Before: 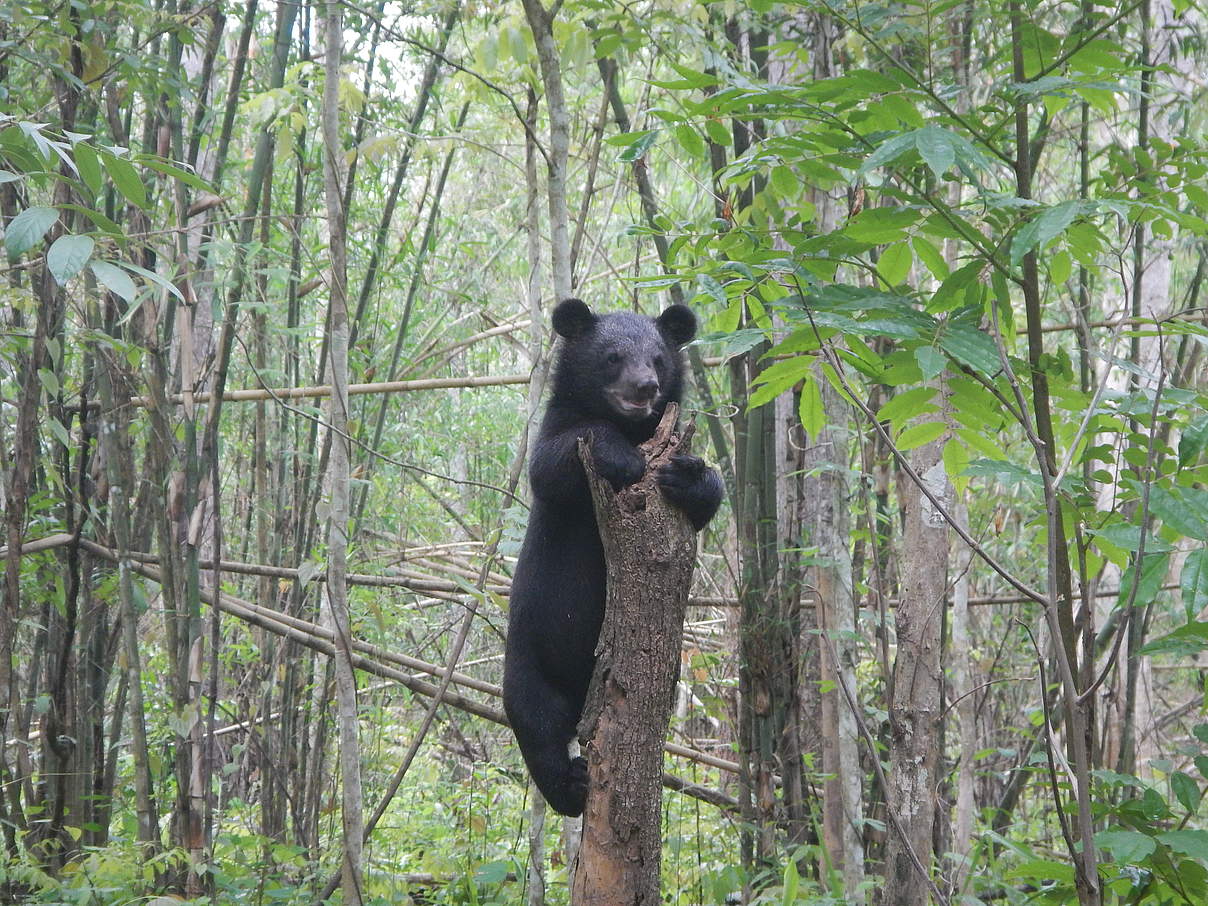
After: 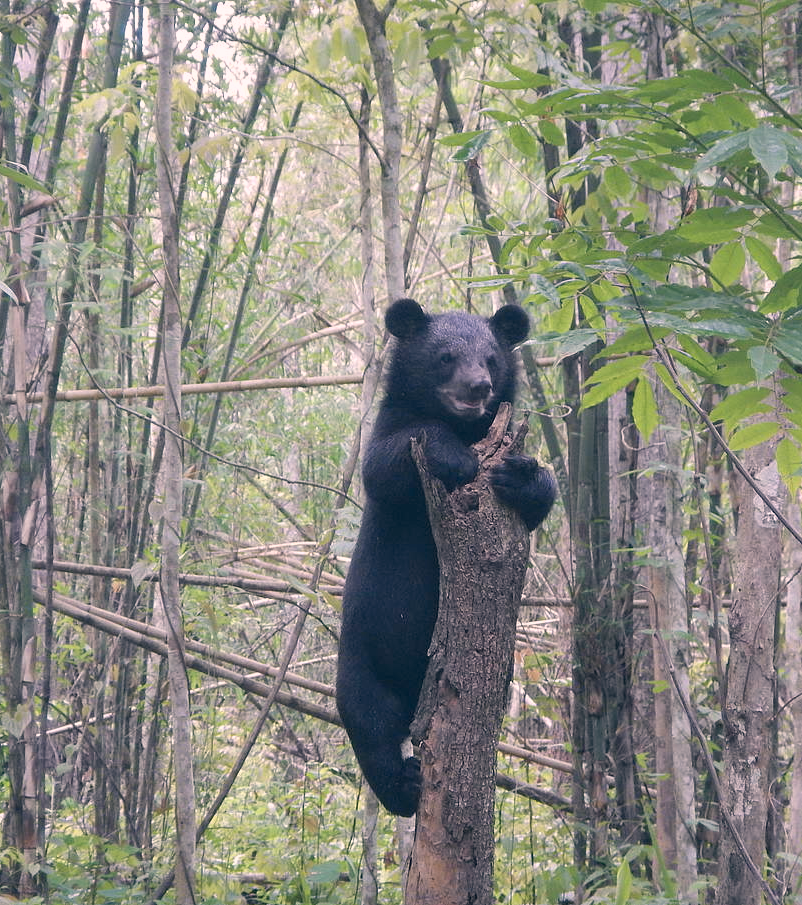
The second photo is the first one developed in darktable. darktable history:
crop and rotate: left 13.866%, right 19.716%
color correction: highlights a* 13.83, highlights b* 5.63, shadows a* -5.79, shadows b* -15.89, saturation 0.872
